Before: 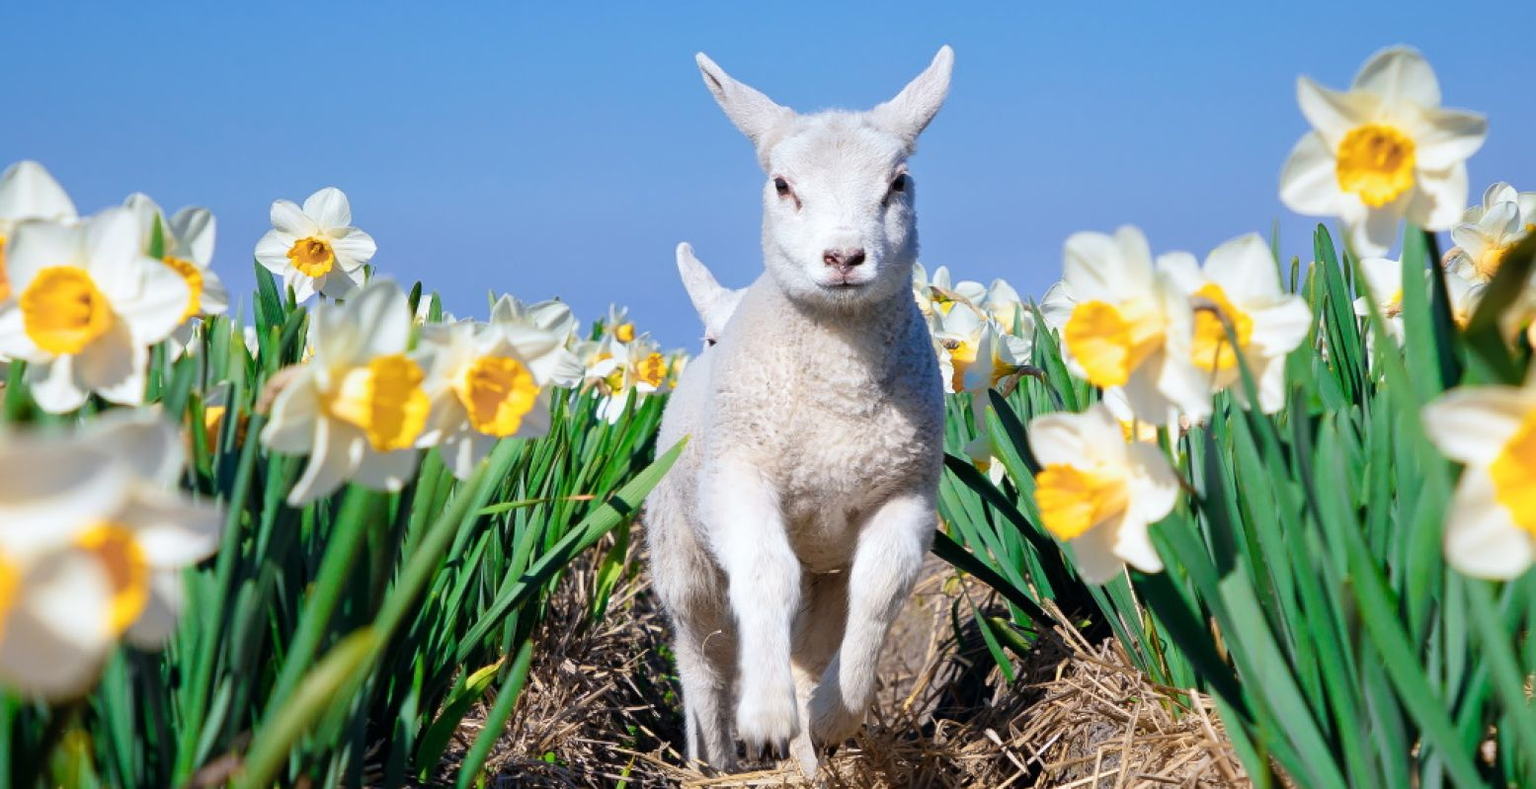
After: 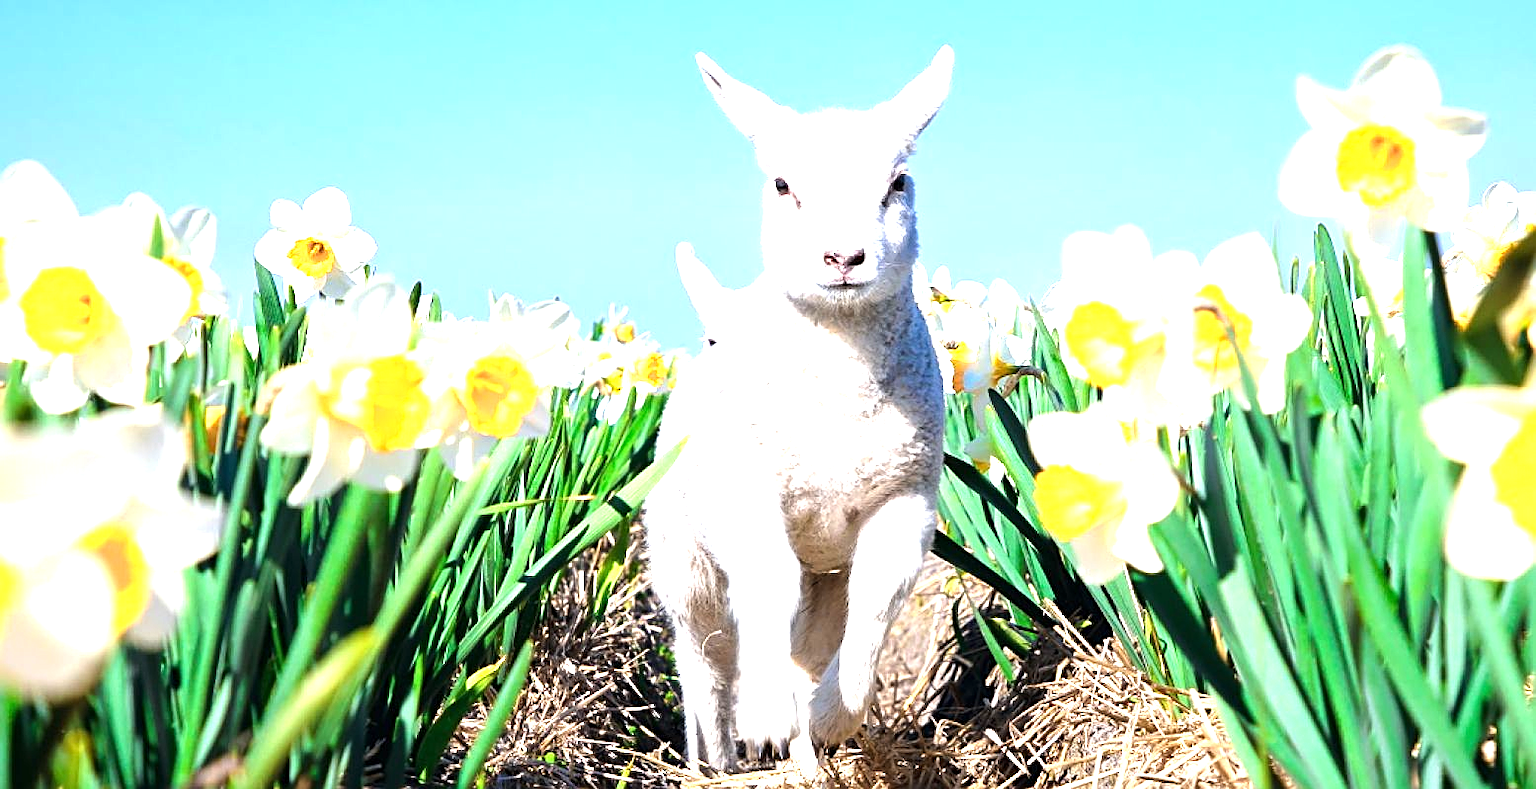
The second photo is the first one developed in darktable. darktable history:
sharpen: on, module defaults
tone equalizer: -8 EV -0.417 EV, -7 EV -0.389 EV, -6 EV -0.333 EV, -5 EV -0.222 EV, -3 EV 0.222 EV, -2 EV 0.333 EV, -1 EV 0.389 EV, +0 EV 0.417 EV, edges refinement/feathering 500, mask exposure compensation -1.25 EV, preserve details no
exposure: exposure 1.15 EV, compensate highlight preservation false
